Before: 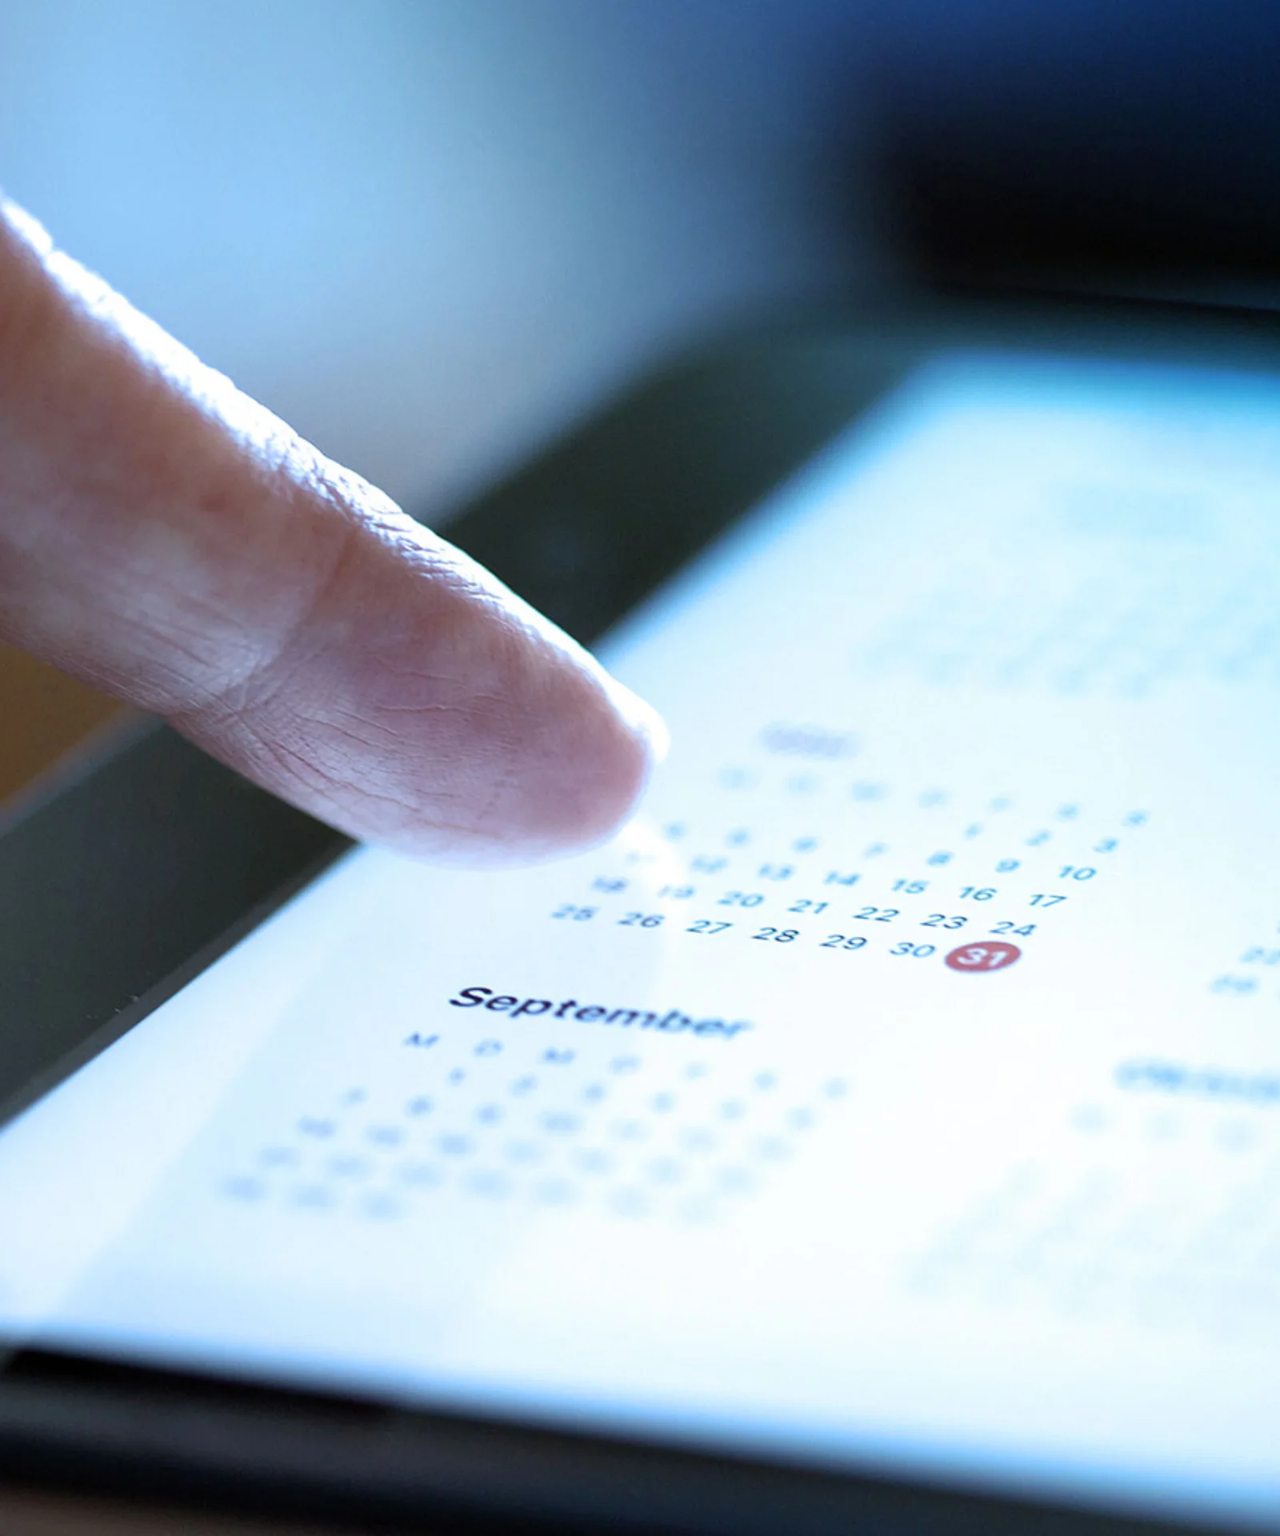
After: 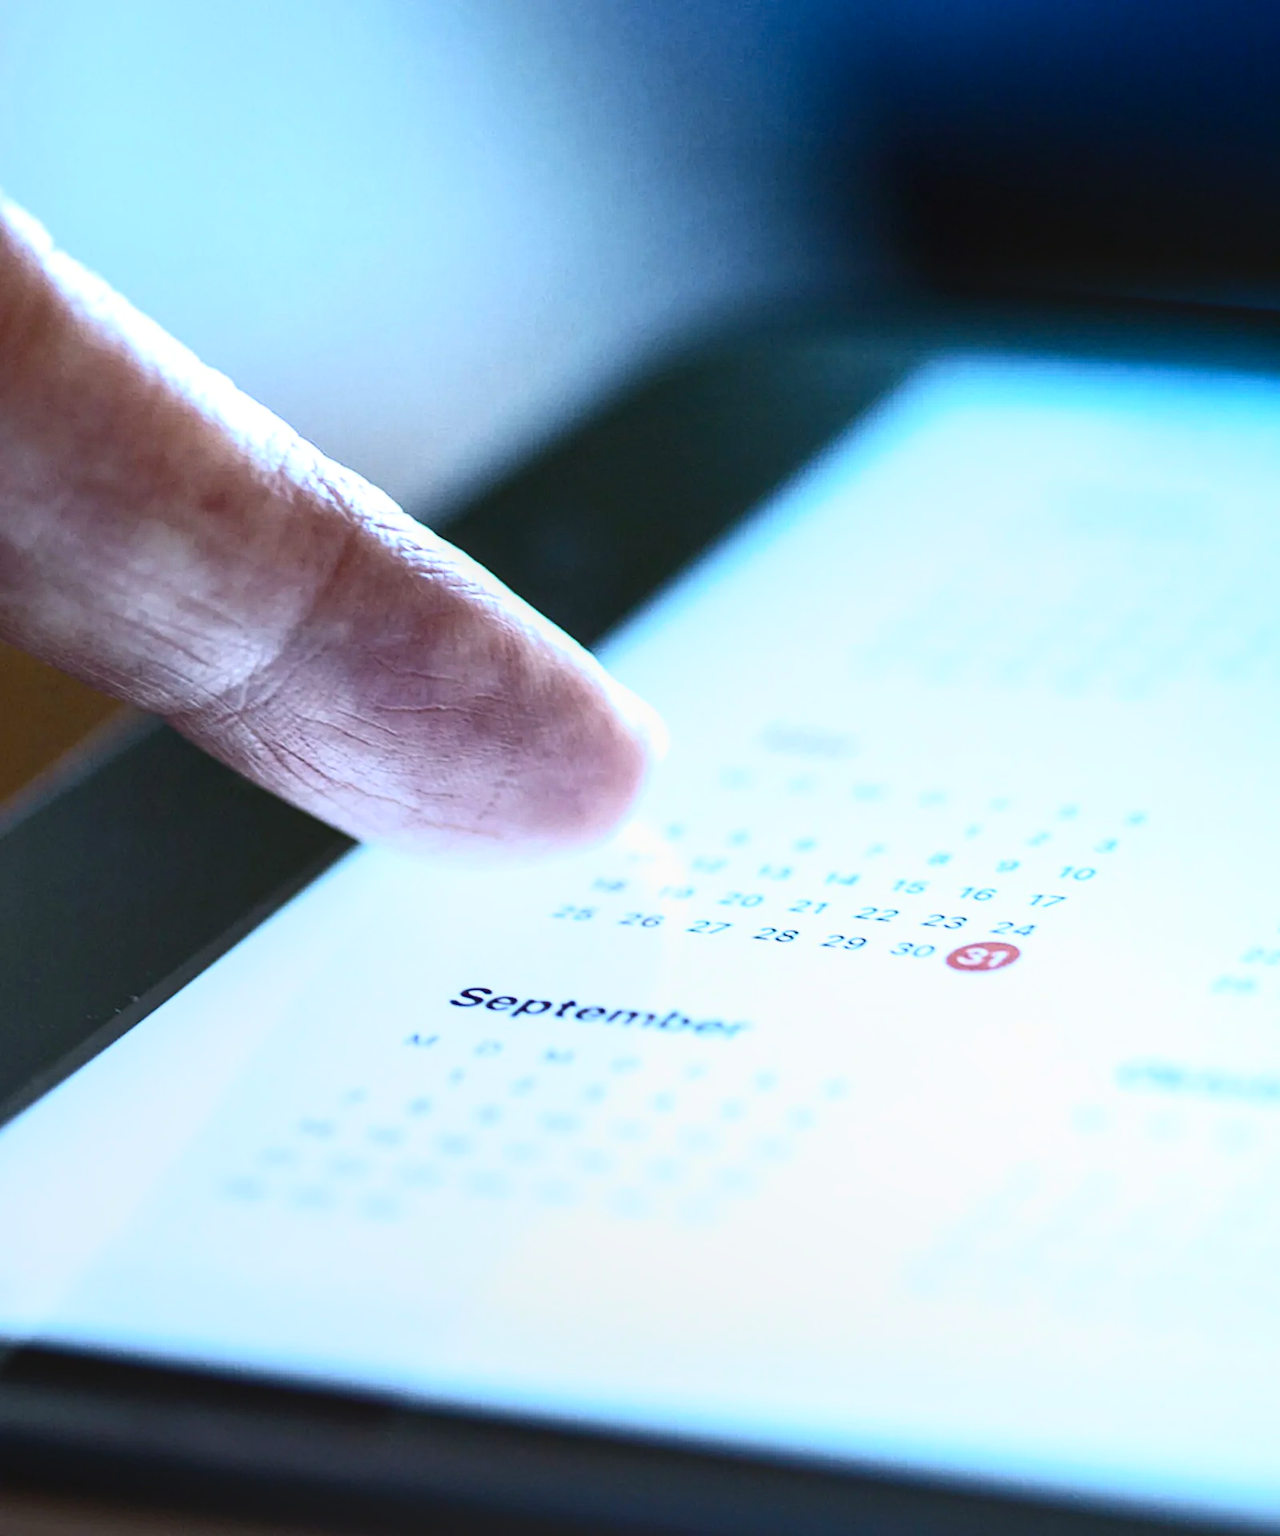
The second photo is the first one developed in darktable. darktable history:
tone equalizer: on, module defaults
contrast brightness saturation: contrast 0.4, brightness 0.1, saturation 0.21
local contrast: on, module defaults
